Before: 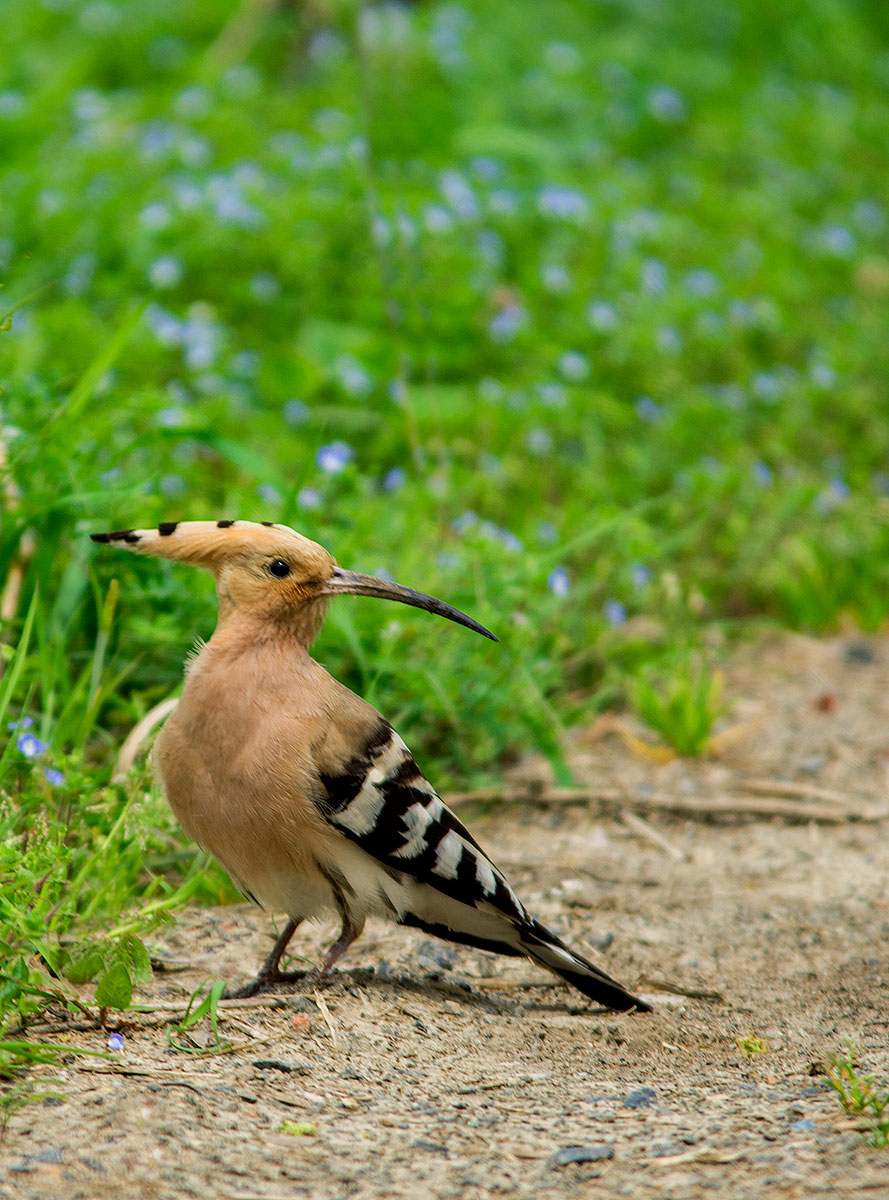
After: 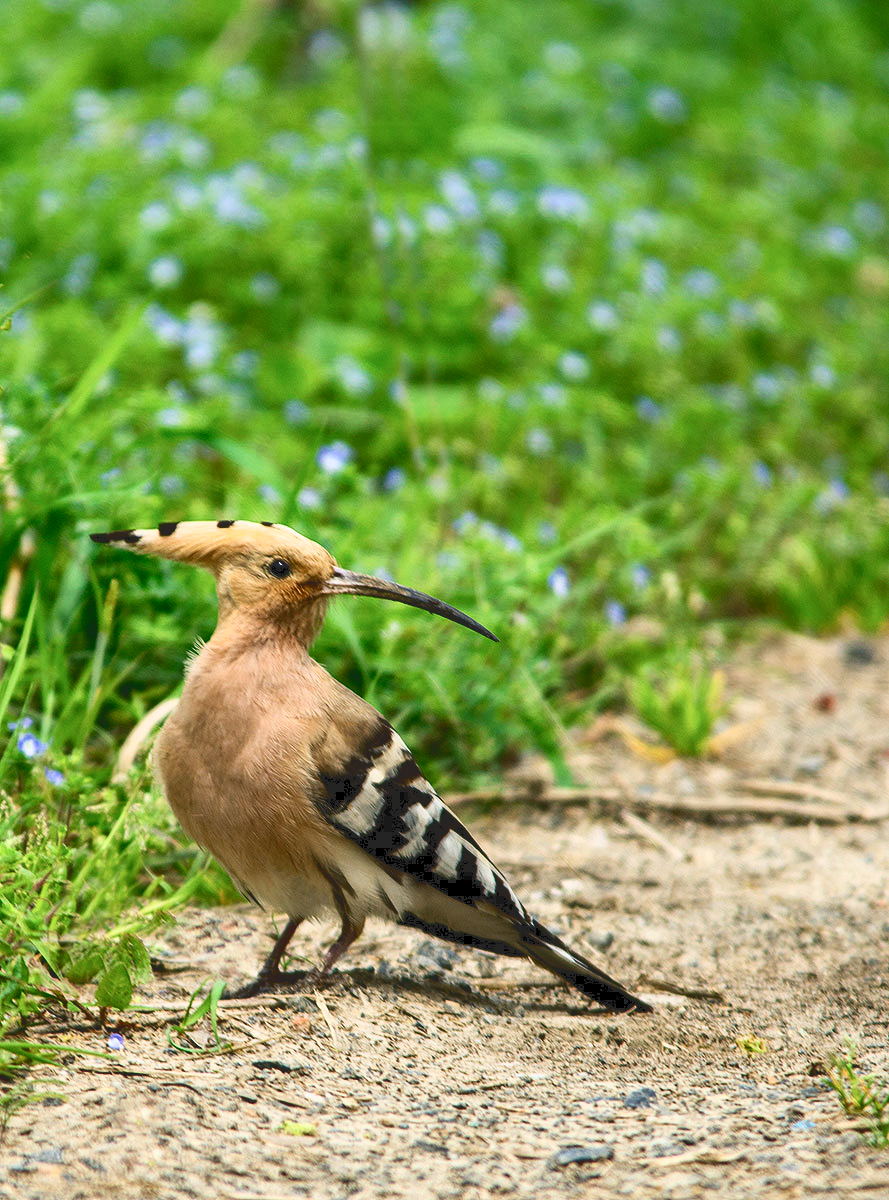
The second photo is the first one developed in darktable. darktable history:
tone curve: curves: ch0 [(0, 0) (0.003, 0.142) (0.011, 0.142) (0.025, 0.147) (0.044, 0.147) (0.069, 0.152) (0.1, 0.16) (0.136, 0.172) (0.177, 0.193) (0.224, 0.221) (0.277, 0.264) (0.335, 0.322) (0.399, 0.399) (0.468, 0.49) (0.543, 0.593) (0.623, 0.723) (0.709, 0.841) (0.801, 0.925) (0.898, 0.976) (1, 1)], color space Lab, independent channels, preserve colors none
